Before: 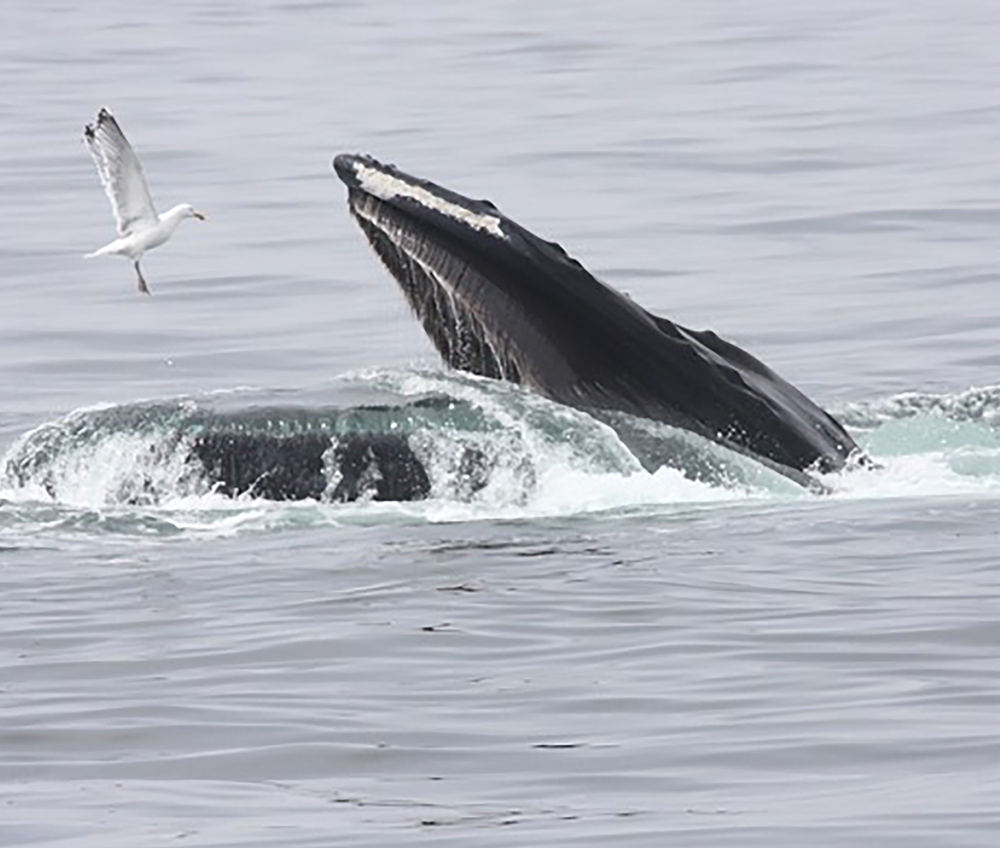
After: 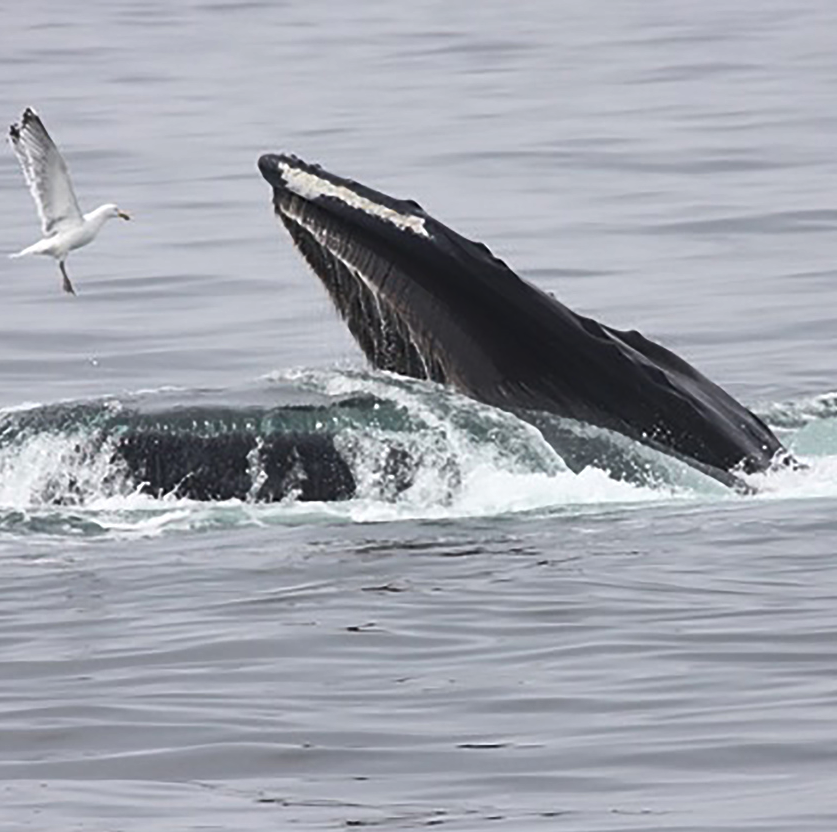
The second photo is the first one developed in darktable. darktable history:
shadows and highlights: radius 337.17, shadows 29.01, soften with gaussian
crop: left 7.598%, right 7.873%
